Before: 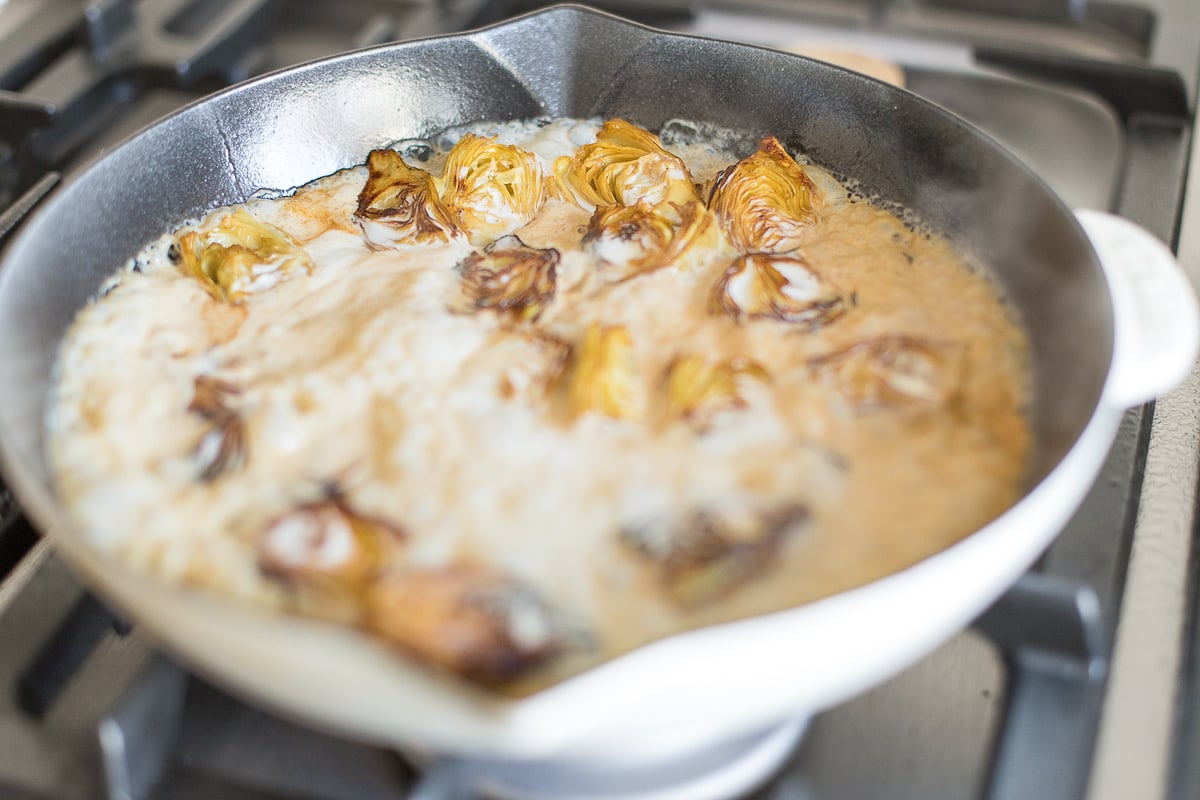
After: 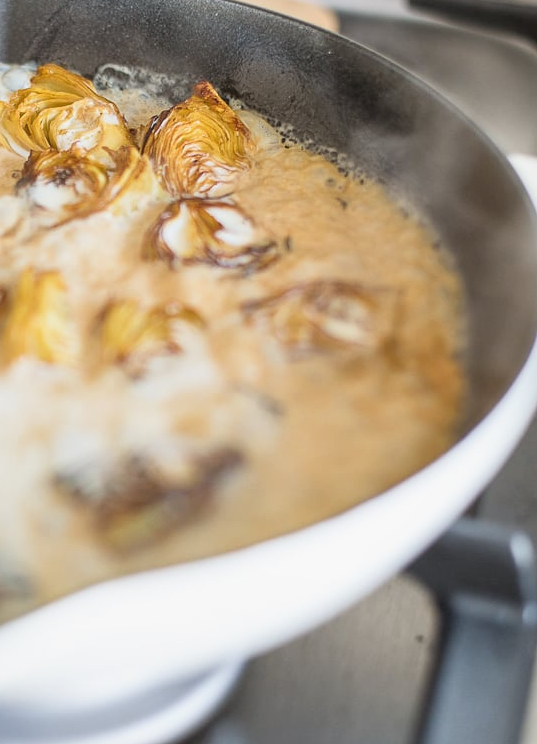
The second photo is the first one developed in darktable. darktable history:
crop: left 47.247%, top 6.963%, right 7.963%
filmic rgb: black relative exposure -16 EV, white relative exposure 2.91 EV, hardness 10, color science v6 (2022)
local contrast: mode bilateral grid, contrast 21, coarseness 50, detail 119%, midtone range 0.2
